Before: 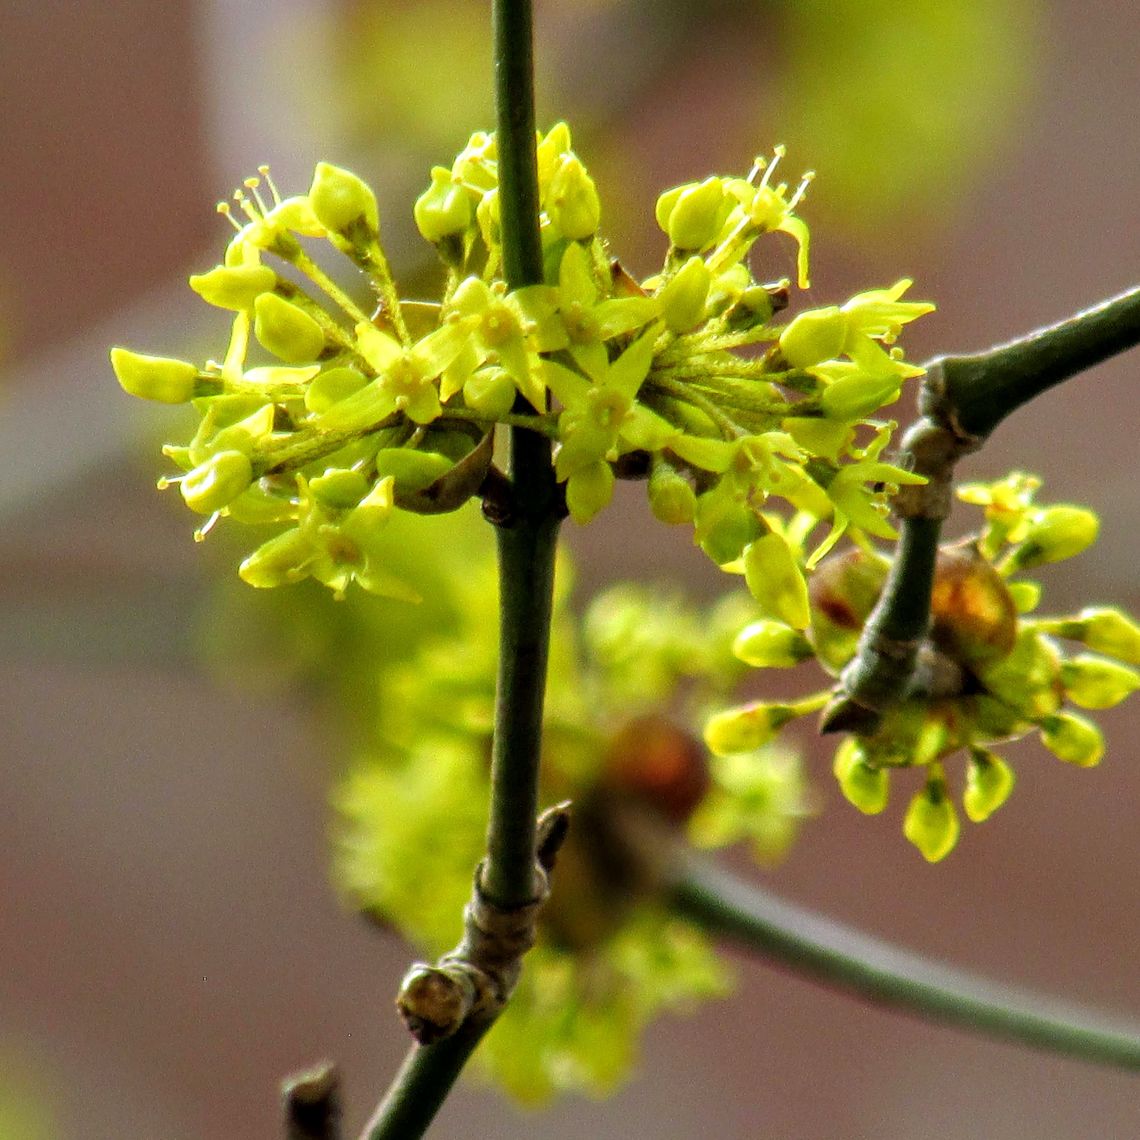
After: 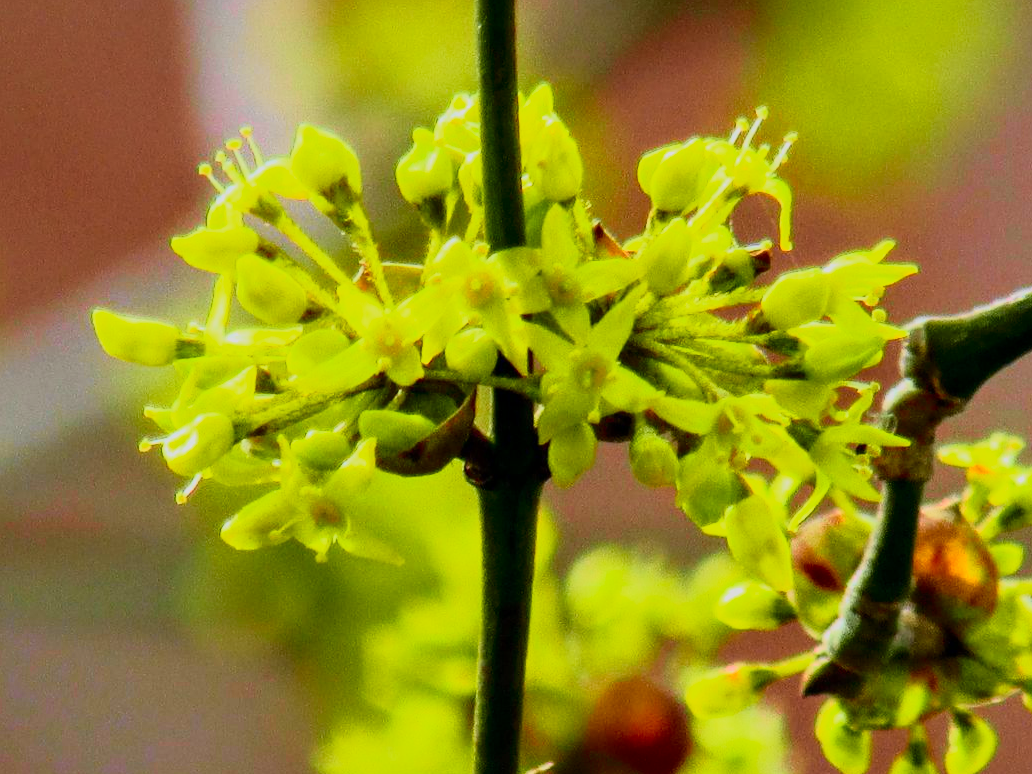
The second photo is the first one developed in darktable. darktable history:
crop: left 1.614%, top 3.421%, right 7.629%, bottom 28.511%
shadows and highlights: radius 120.24, shadows 21.64, white point adjustment -9.66, highlights -14.48, soften with gaussian
tone curve: curves: ch0 [(0, 0) (0.046, 0.031) (0.163, 0.114) (0.391, 0.432) (0.488, 0.561) (0.695, 0.839) (0.785, 0.904) (1, 0.965)]; ch1 [(0, 0) (0.248, 0.252) (0.427, 0.412) (0.482, 0.462) (0.499, 0.497) (0.518, 0.52) (0.535, 0.577) (0.585, 0.623) (0.679, 0.743) (0.788, 0.809) (1, 1)]; ch2 [(0, 0) (0.313, 0.262) (0.427, 0.417) (0.473, 0.47) (0.503, 0.503) (0.523, 0.515) (0.557, 0.596) (0.598, 0.646) (0.708, 0.771) (1, 1)], color space Lab, independent channels, preserve colors none
